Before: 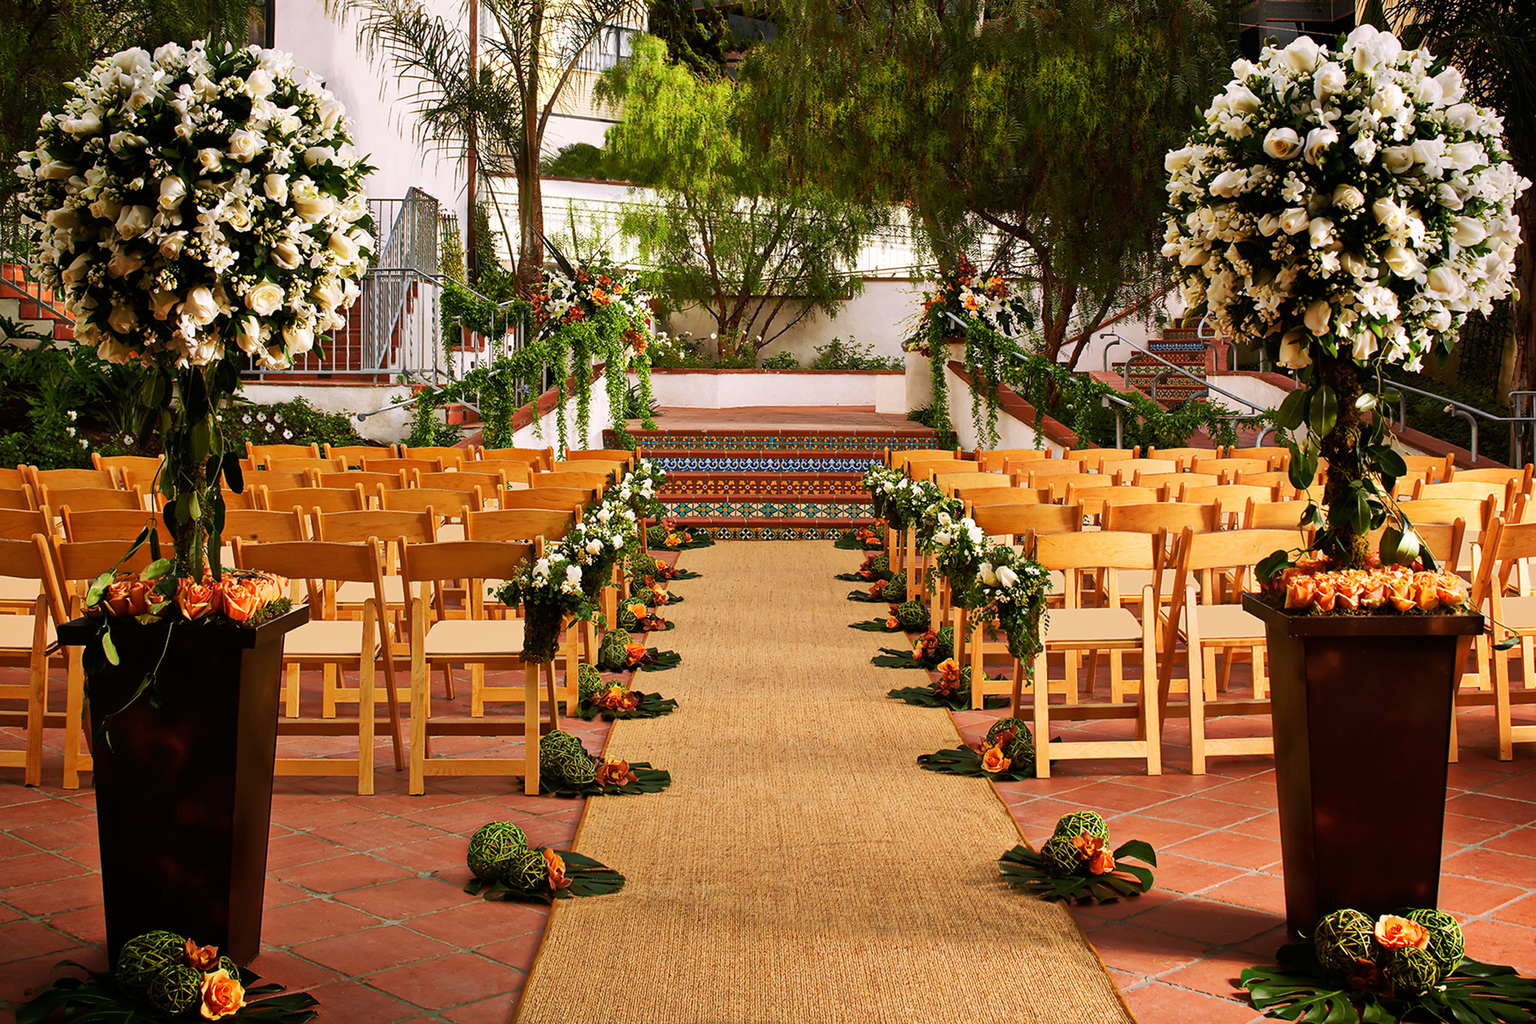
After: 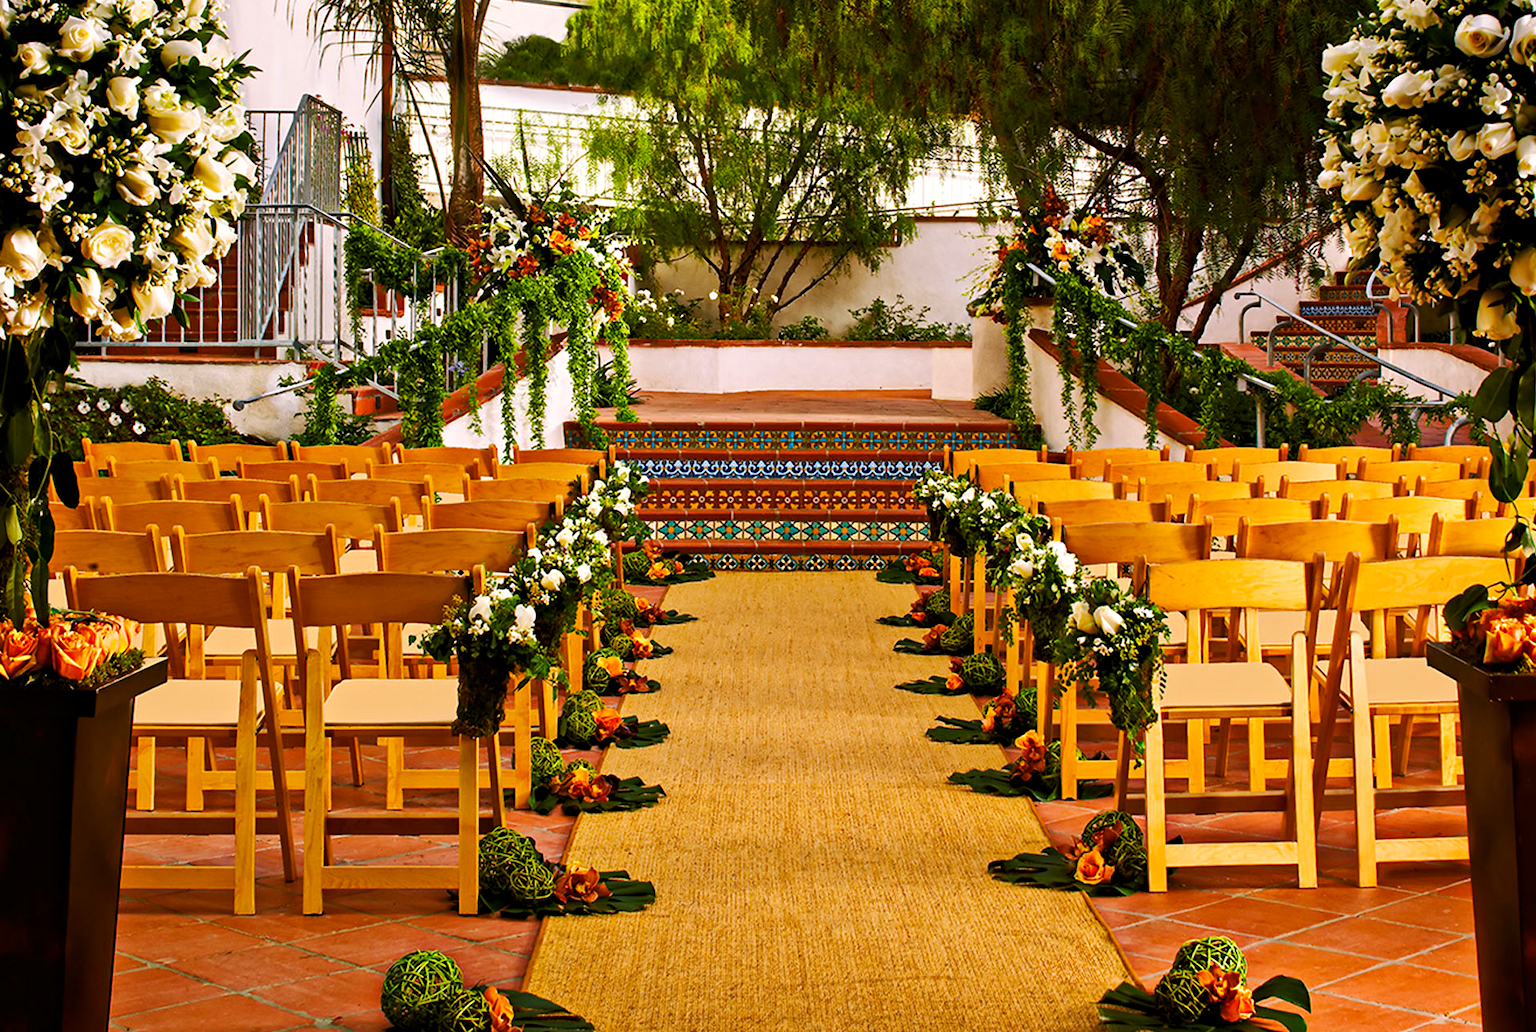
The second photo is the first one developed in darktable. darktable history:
contrast equalizer: y [[0.5, 0.5, 0.544, 0.569, 0.5, 0.5], [0.5 ×6], [0.5 ×6], [0 ×6], [0 ×6]]
color balance rgb: perceptual saturation grading › global saturation 36.844%, global vibrance 6.254%
crop and rotate: left 12.055%, top 11.464%, right 13.796%, bottom 13.764%
